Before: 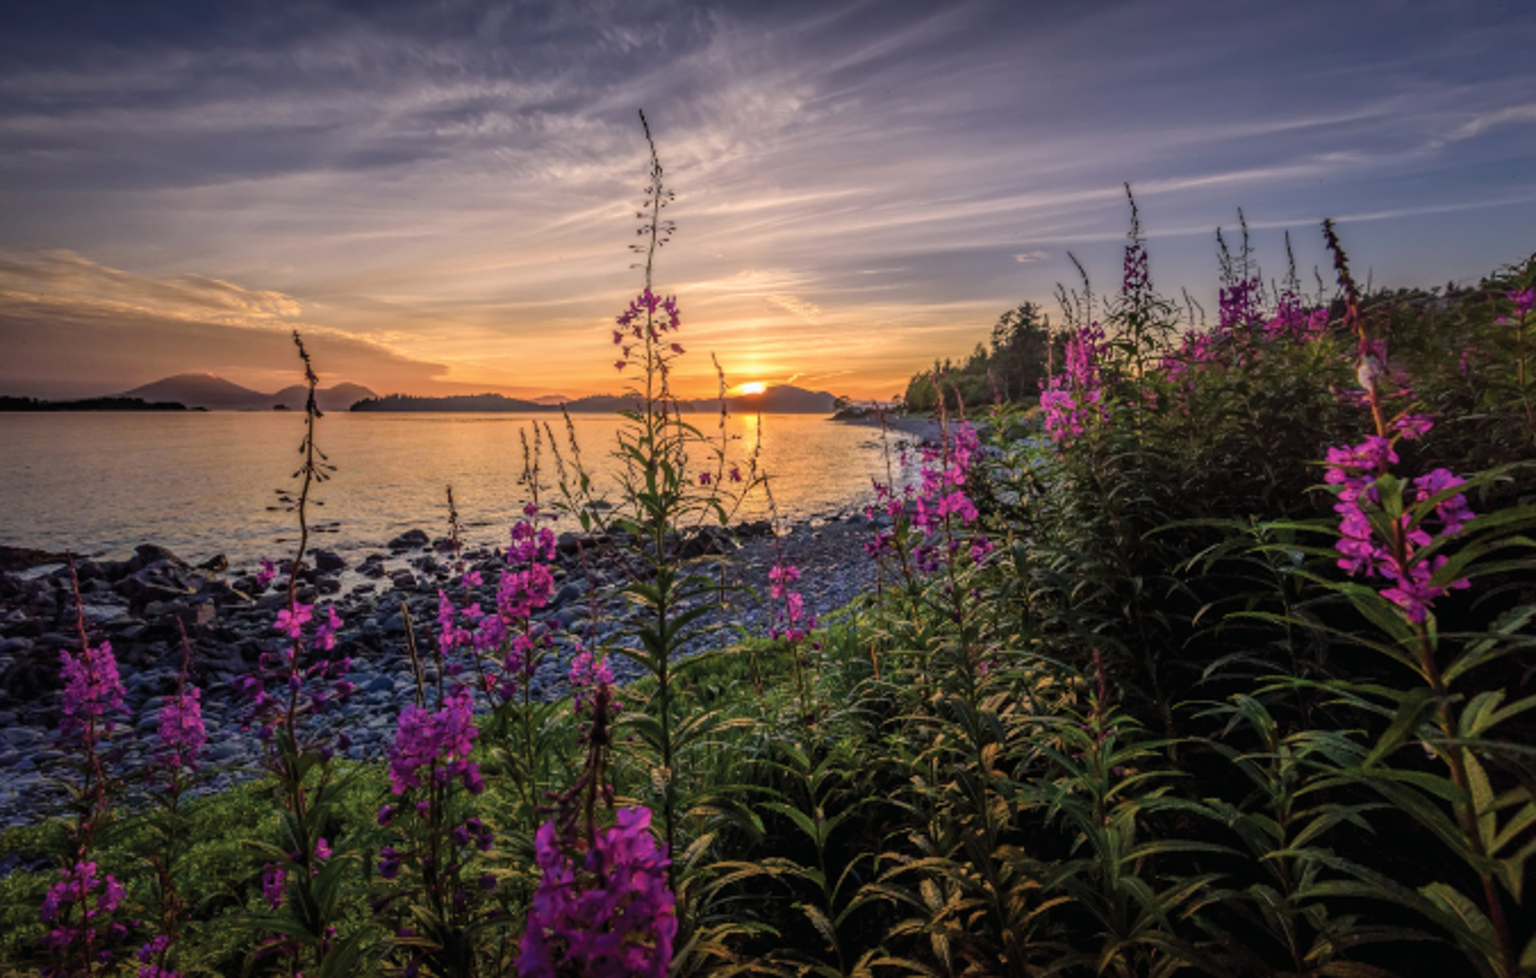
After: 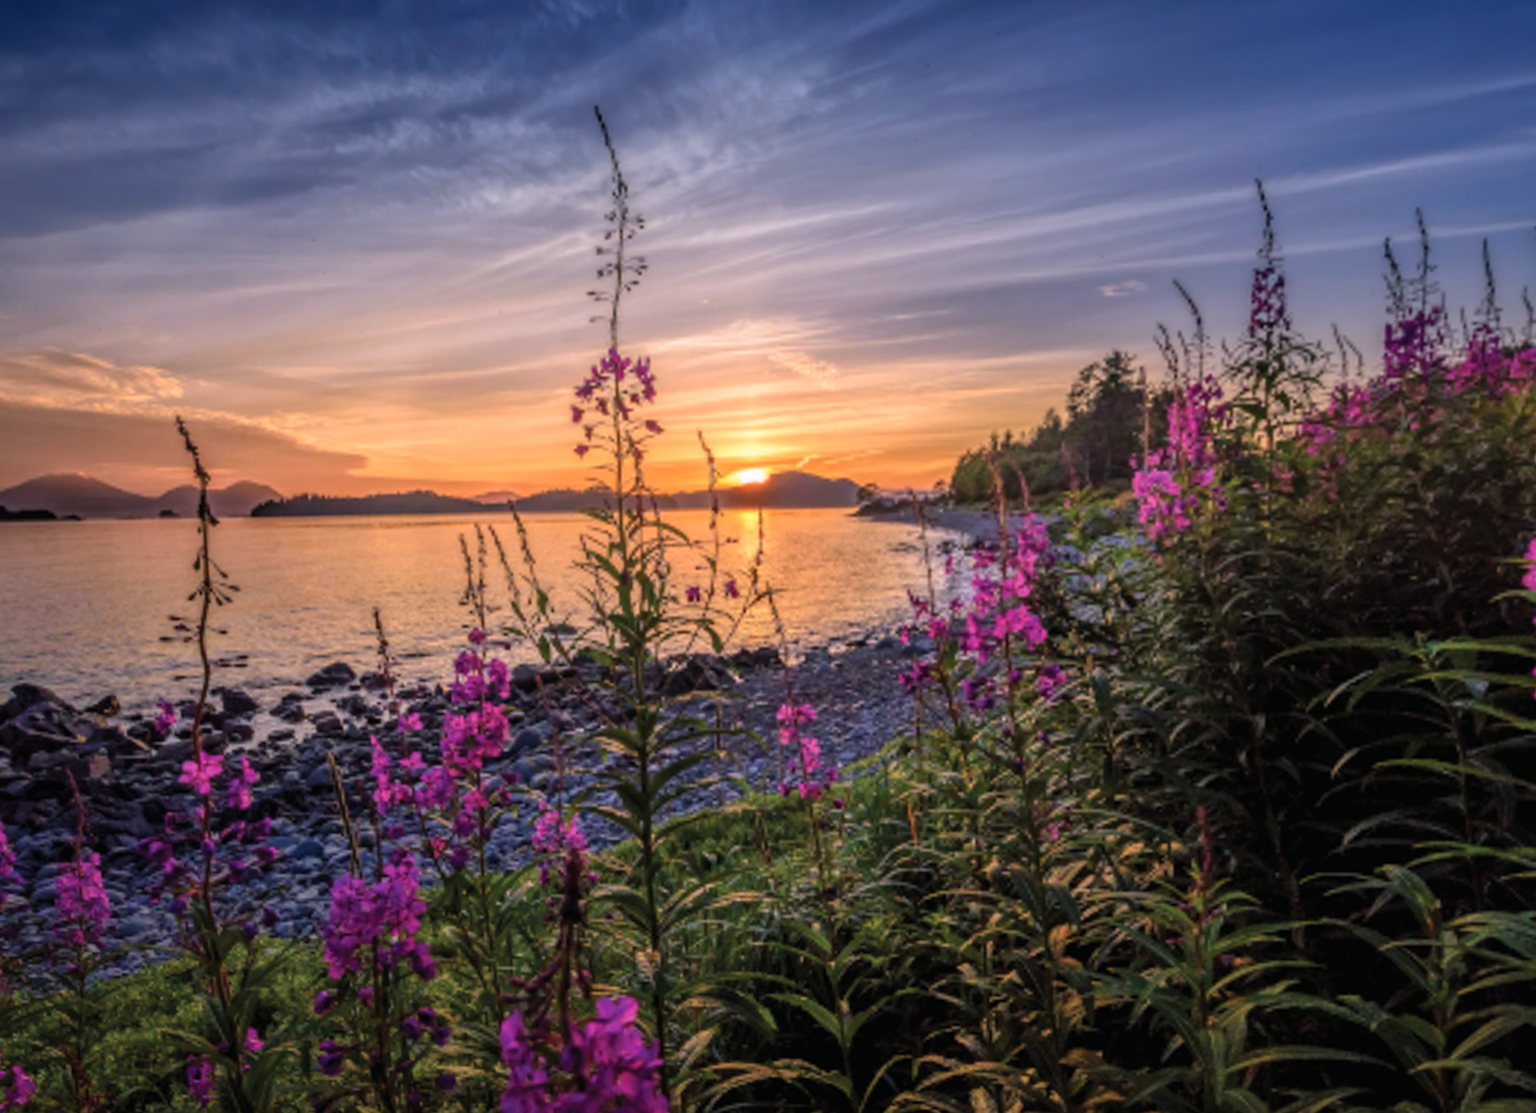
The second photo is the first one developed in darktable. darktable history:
white balance: red 1.05, blue 1.072
graduated density: density 2.02 EV, hardness 44%, rotation 0.374°, offset 8.21, hue 208.8°, saturation 97%
crop and rotate: angle 1°, left 4.281%, top 0.642%, right 11.383%, bottom 2.486%
rotate and perspective: rotation 0.062°, lens shift (vertical) 0.115, lens shift (horizontal) -0.133, crop left 0.047, crop right 0.94, crop top 0.061, crop bottom 0.94
